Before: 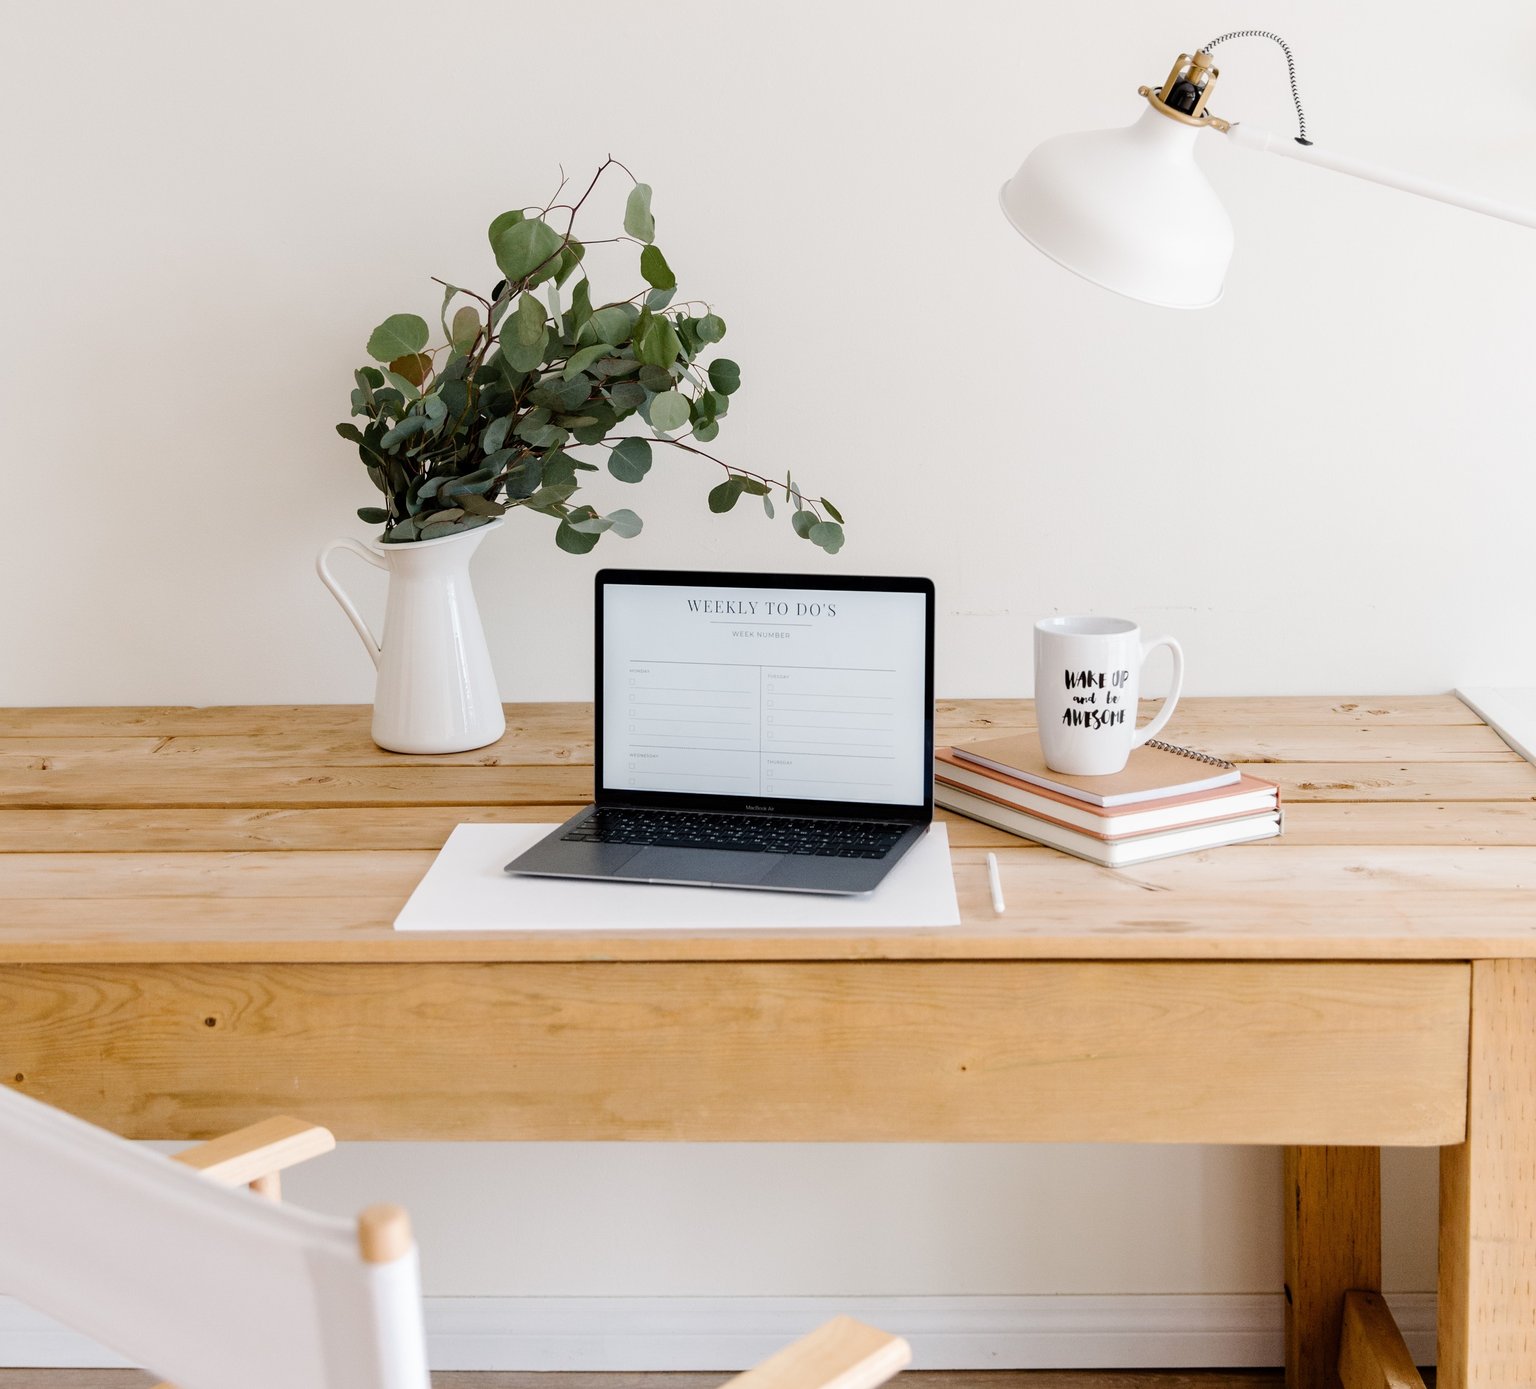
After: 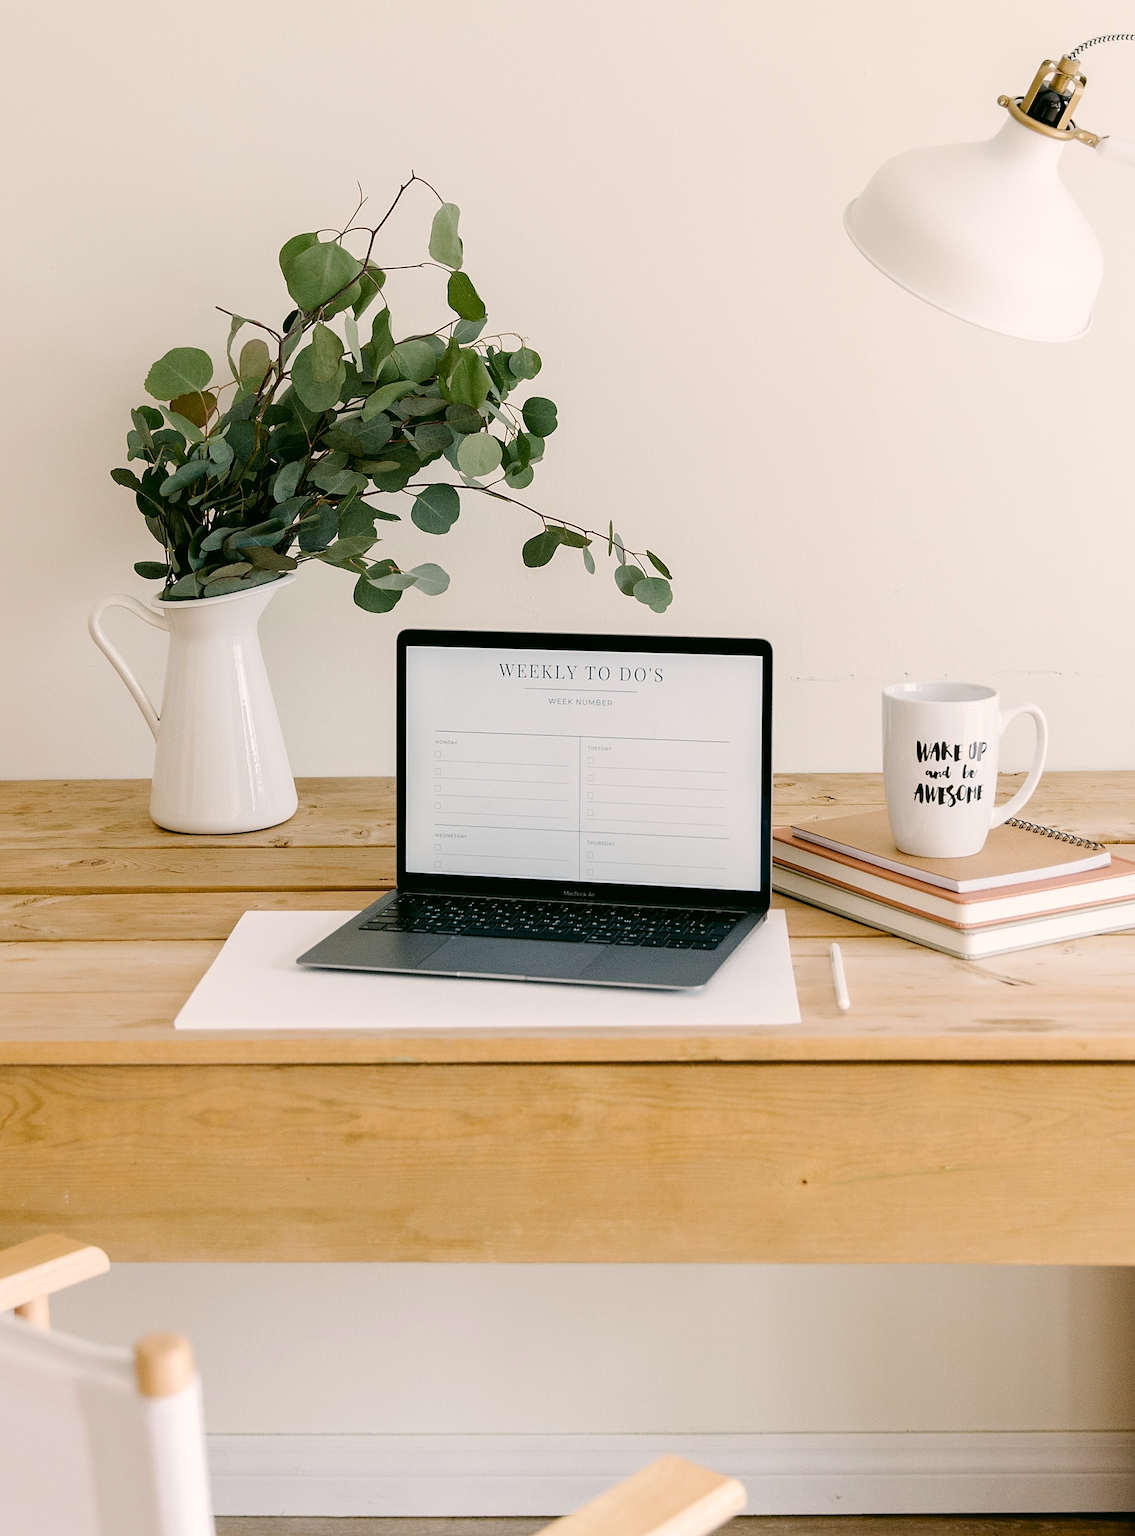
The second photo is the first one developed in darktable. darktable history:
crop: left 15.411%, right 17.733%
sharpen: on, module defaults
color correction: highlights a* 4.13, highlights b* 4.91, shadows a* -8.19, shadows b* 4.63
